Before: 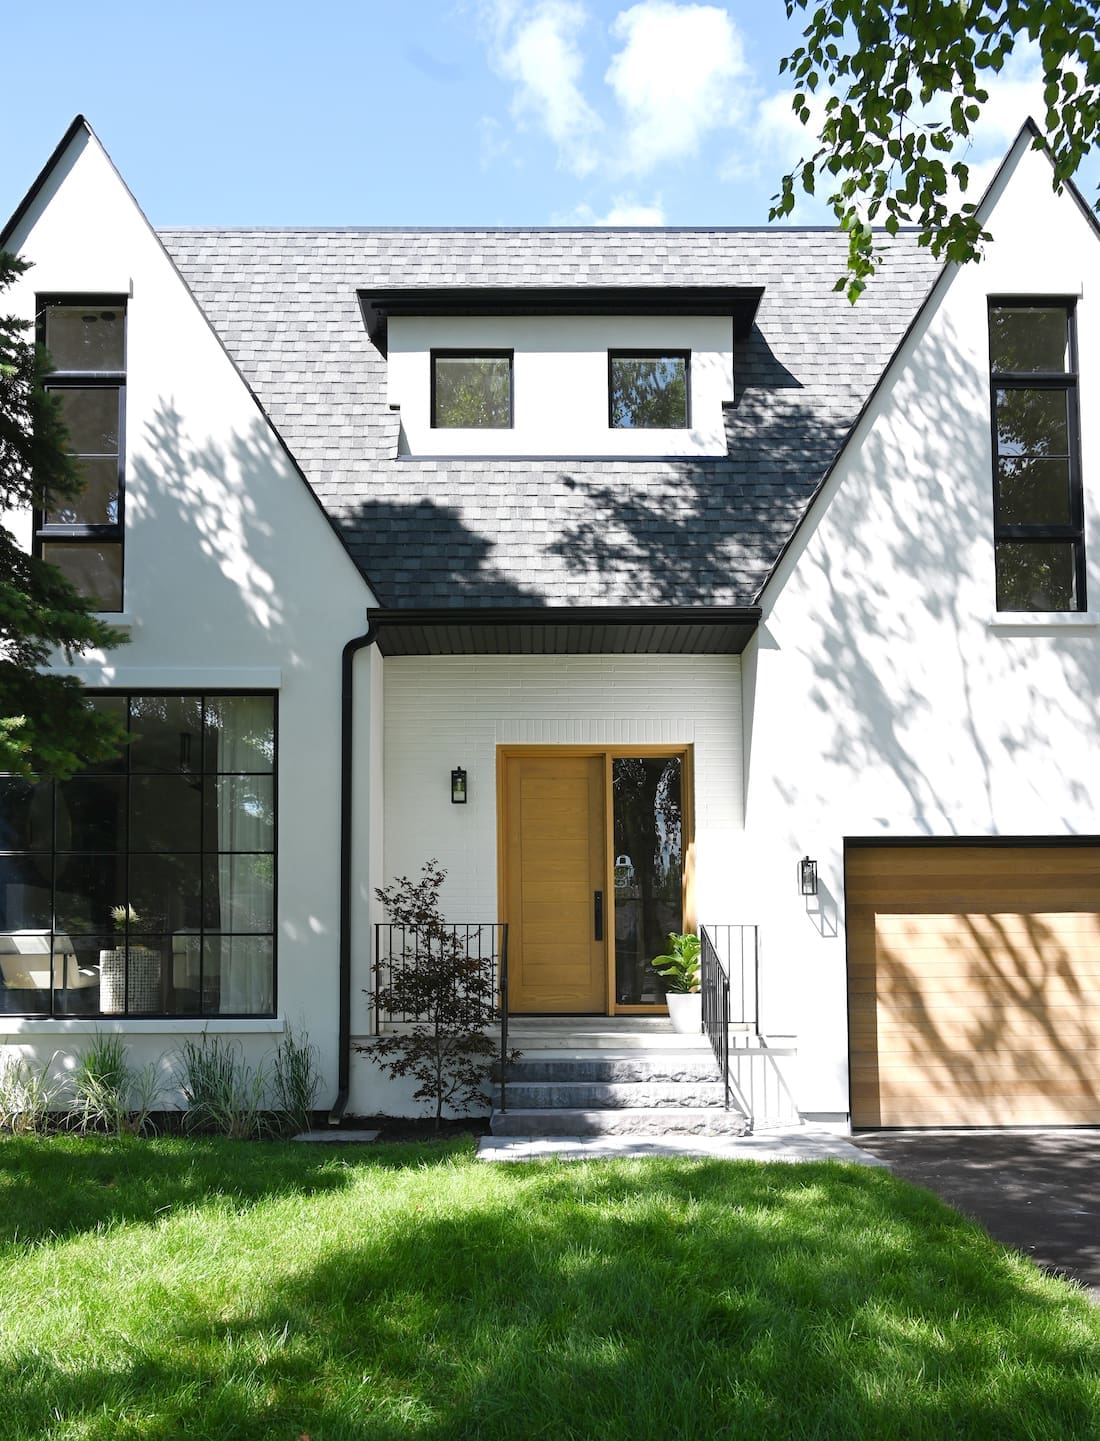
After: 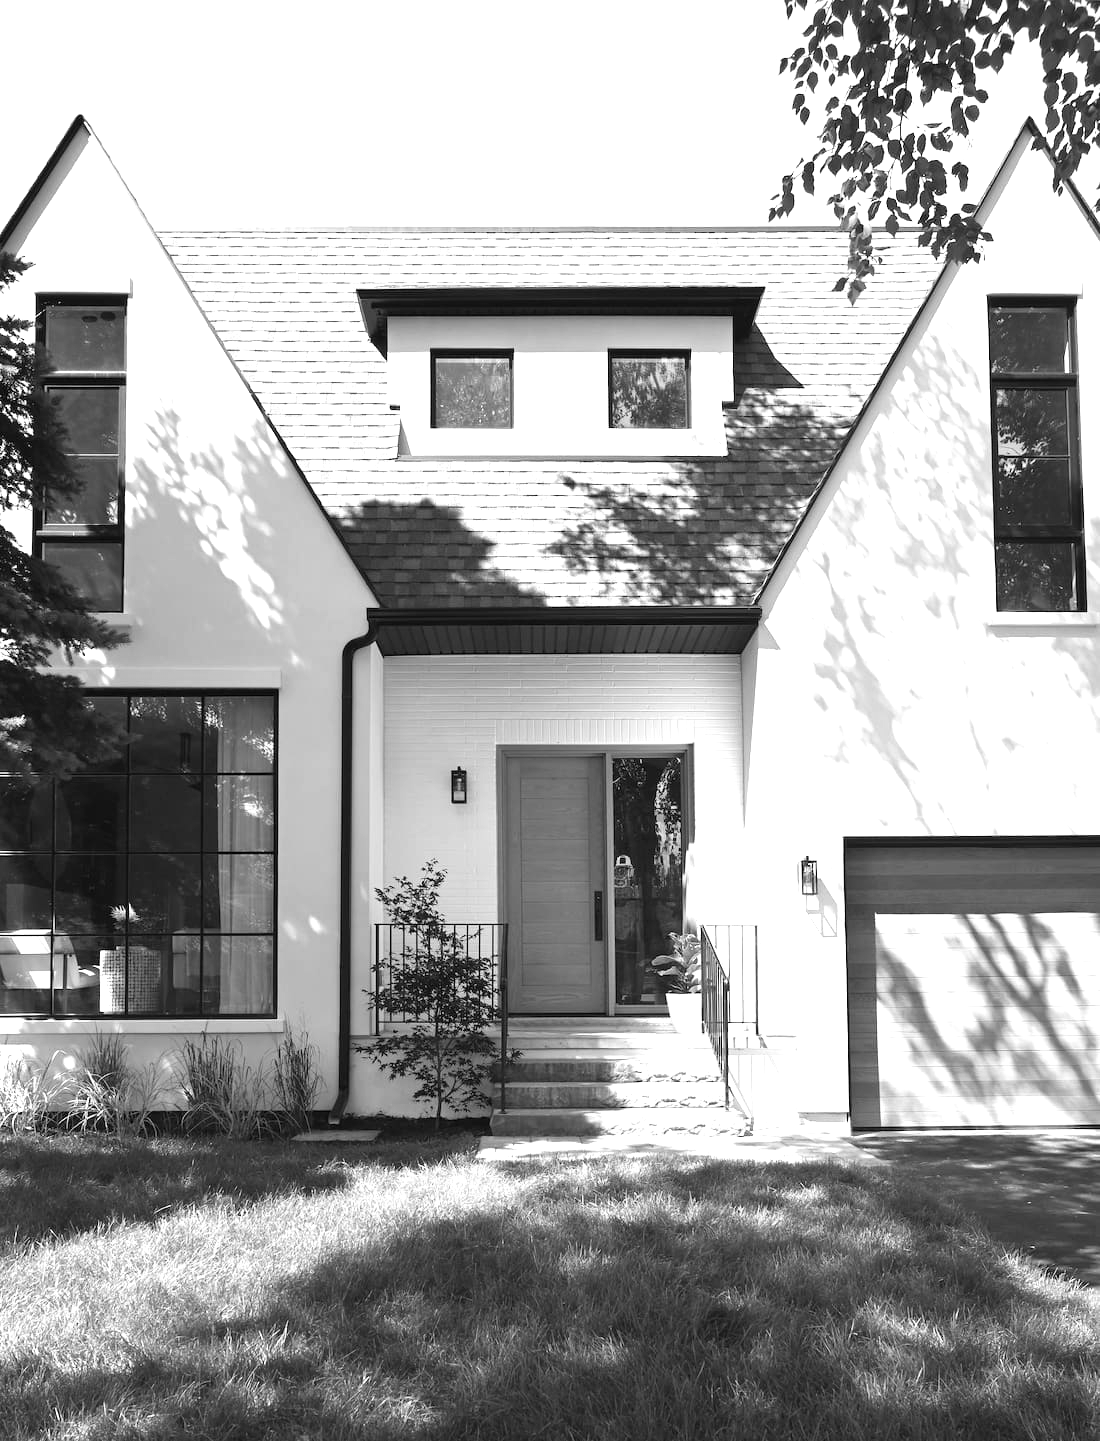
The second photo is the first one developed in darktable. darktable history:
exposure: black level correction 0, exposure 0.696 EV, compensate highlight preservation false
color calibration: output gray [0.18, 0.41, 0.41, 0], illuminant as shot in camera, x 0.358, y 0.373, temperature 4628.91 K
